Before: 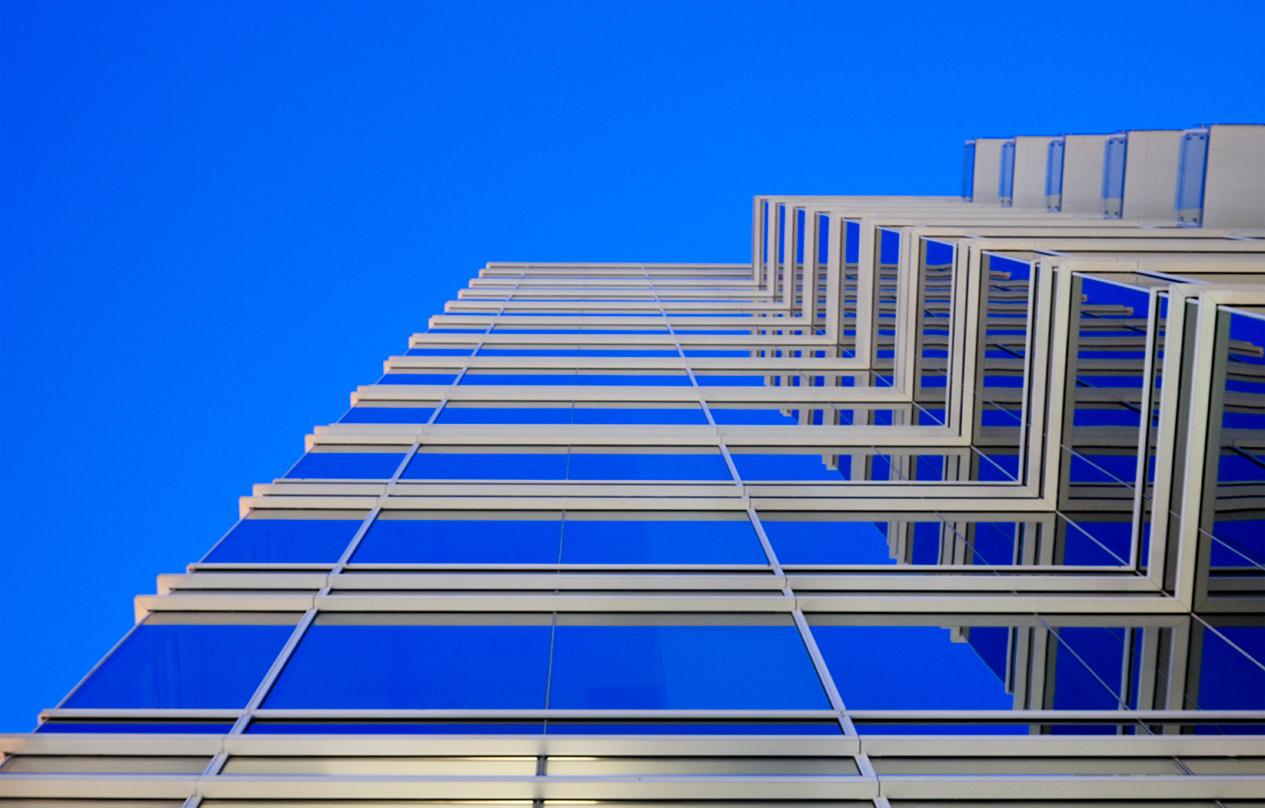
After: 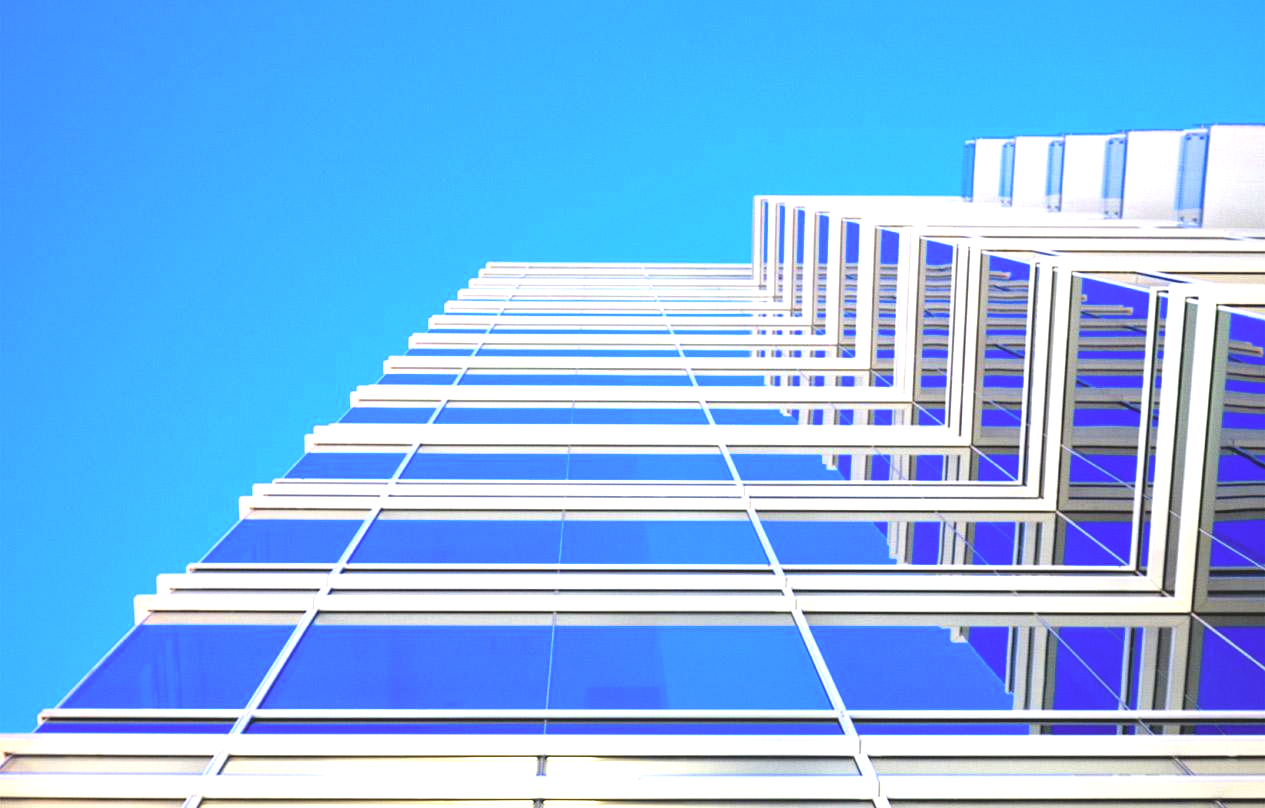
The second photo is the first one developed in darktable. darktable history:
exposure: black level correction 0, exposure 1.519 EV, compensate highlight preservation false
local contrast: highlights 105%, shadows 97%, detail 120%, midtone range 0.2
tone curve: curves: ch0 [(0, 0) (0.003, 0.144) (0.011, 0.149) (0.025, 0.159) (0.044, 0.183) (0.069, 0.207) (0.1, 0.236) (0.136, 0.269) (0.177, 0.303) (0.224, 0.339) (0.277, 0.38) (0.335, 0.428) (0.399, 0.478) (0.468, 0.539) (0.543, 0.604) (0.623, 0.679) (0.709, 0.755) (0.801, 0.836) (0.898, 0.918) (1, 1)], color space Lab, independent channels, preserve colors none
